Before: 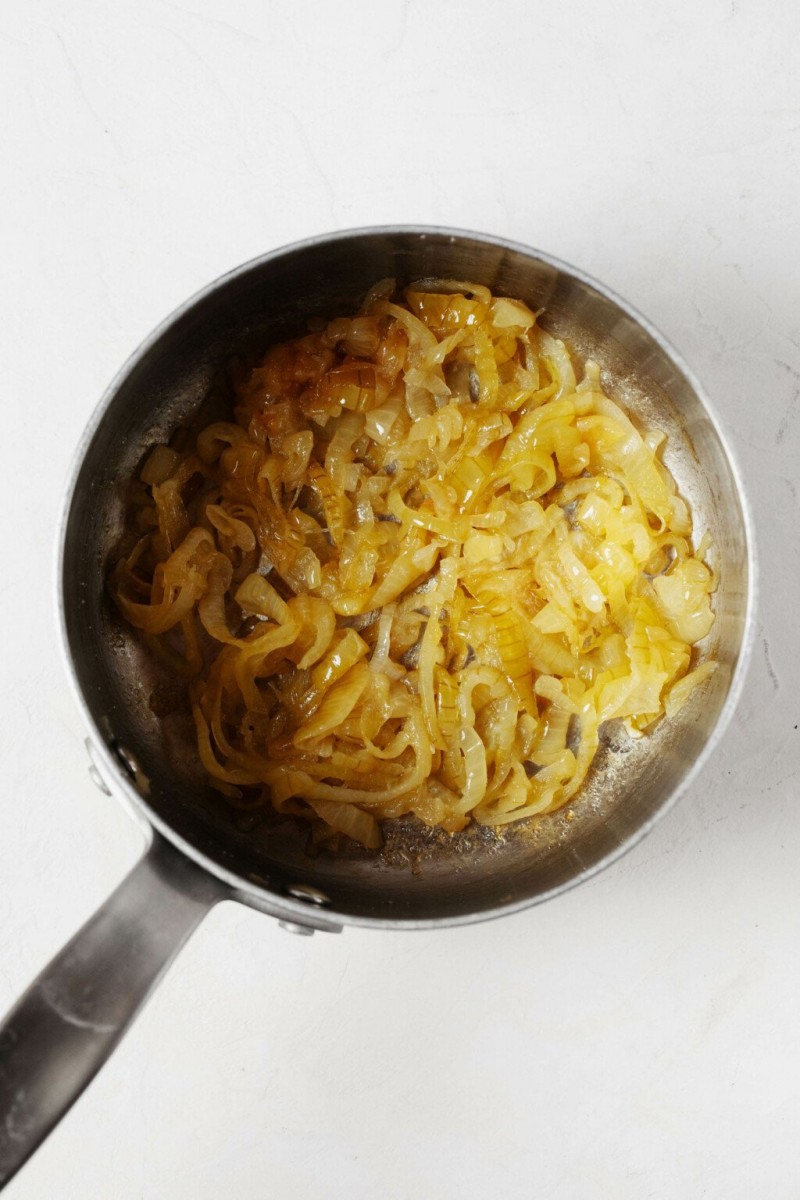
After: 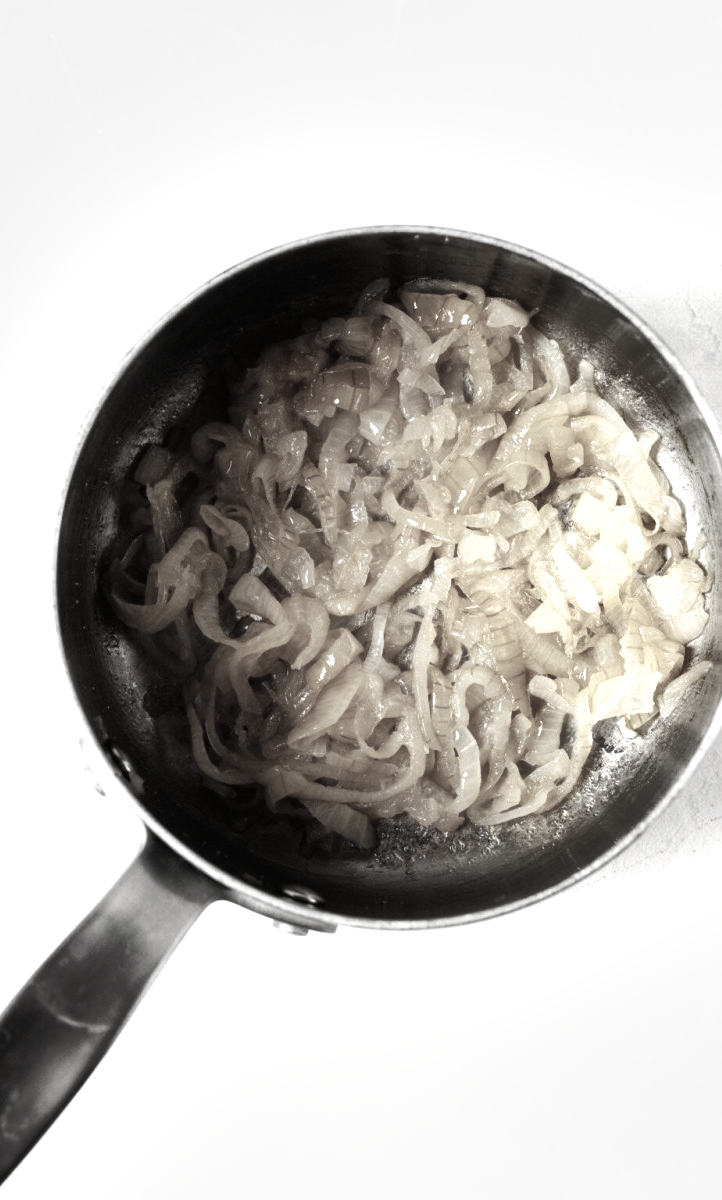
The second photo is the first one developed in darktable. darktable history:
color correction: highlights b* 0.029, saturation 0.153
crop and rotate: left 0.863%, right 8.826%
shadows and highlights: low approximation 0.01, soften with gaussian
tone equalizer: -8 EV -0.721 EV, -7 EV -0.722 EV, -6 EV -0.564 EV, -5 EV -0.413 EV, -3 EV 0.398 EV, -2 EV 0.6 EV, -1 EV 0.684 EV, +0 EV 0.744 EV
